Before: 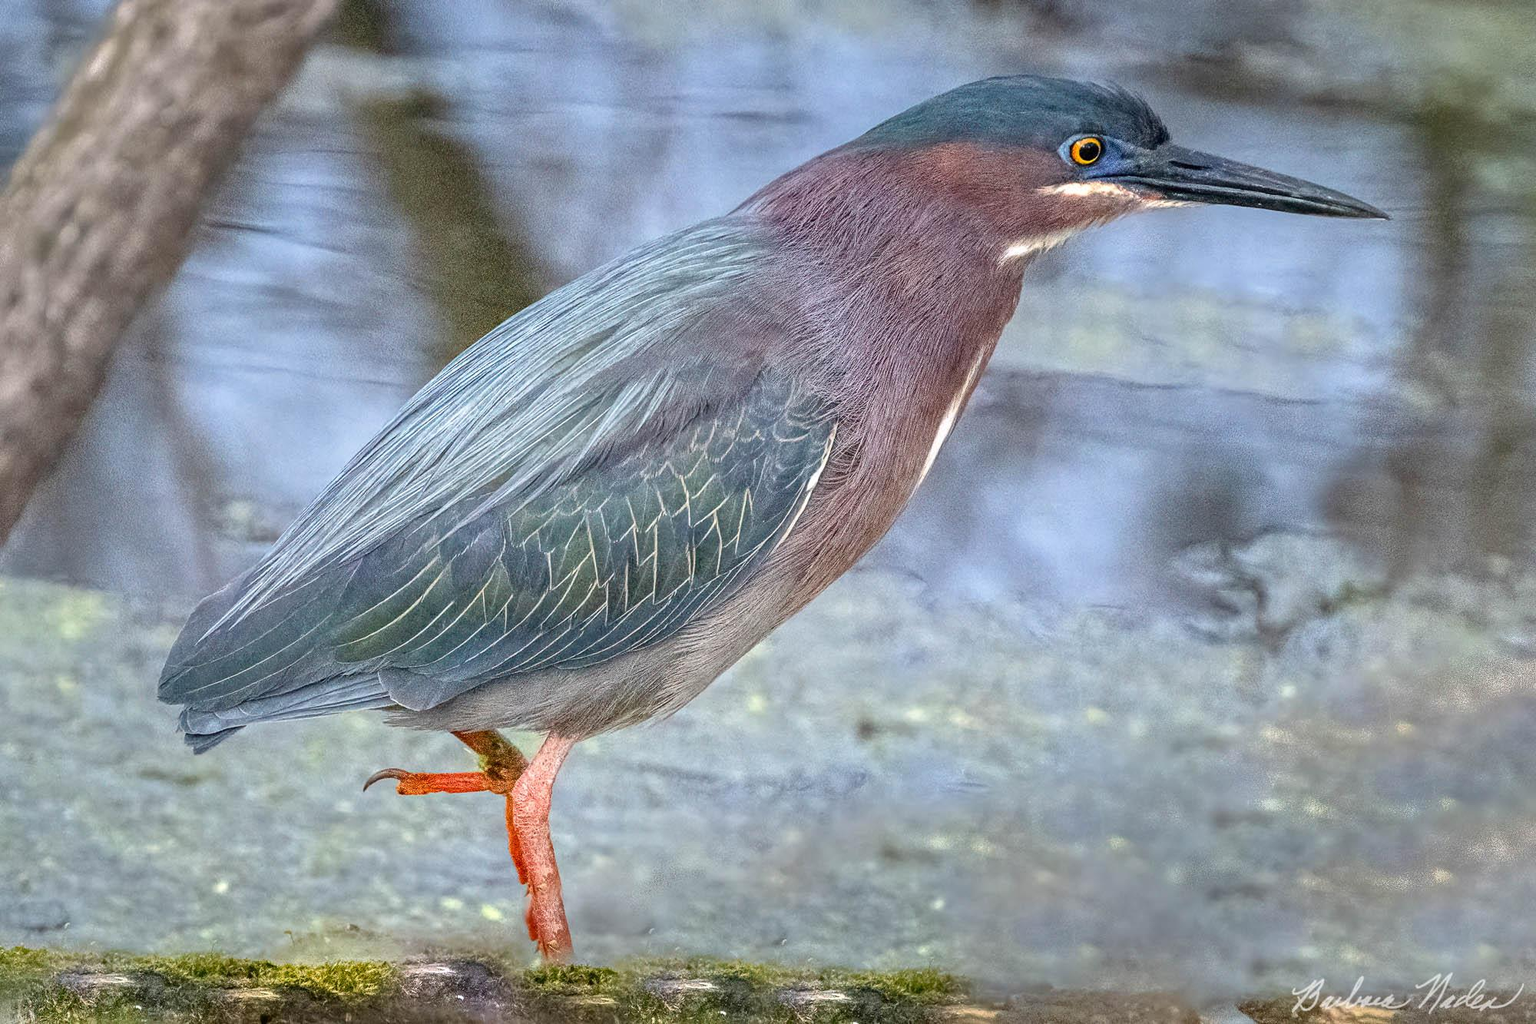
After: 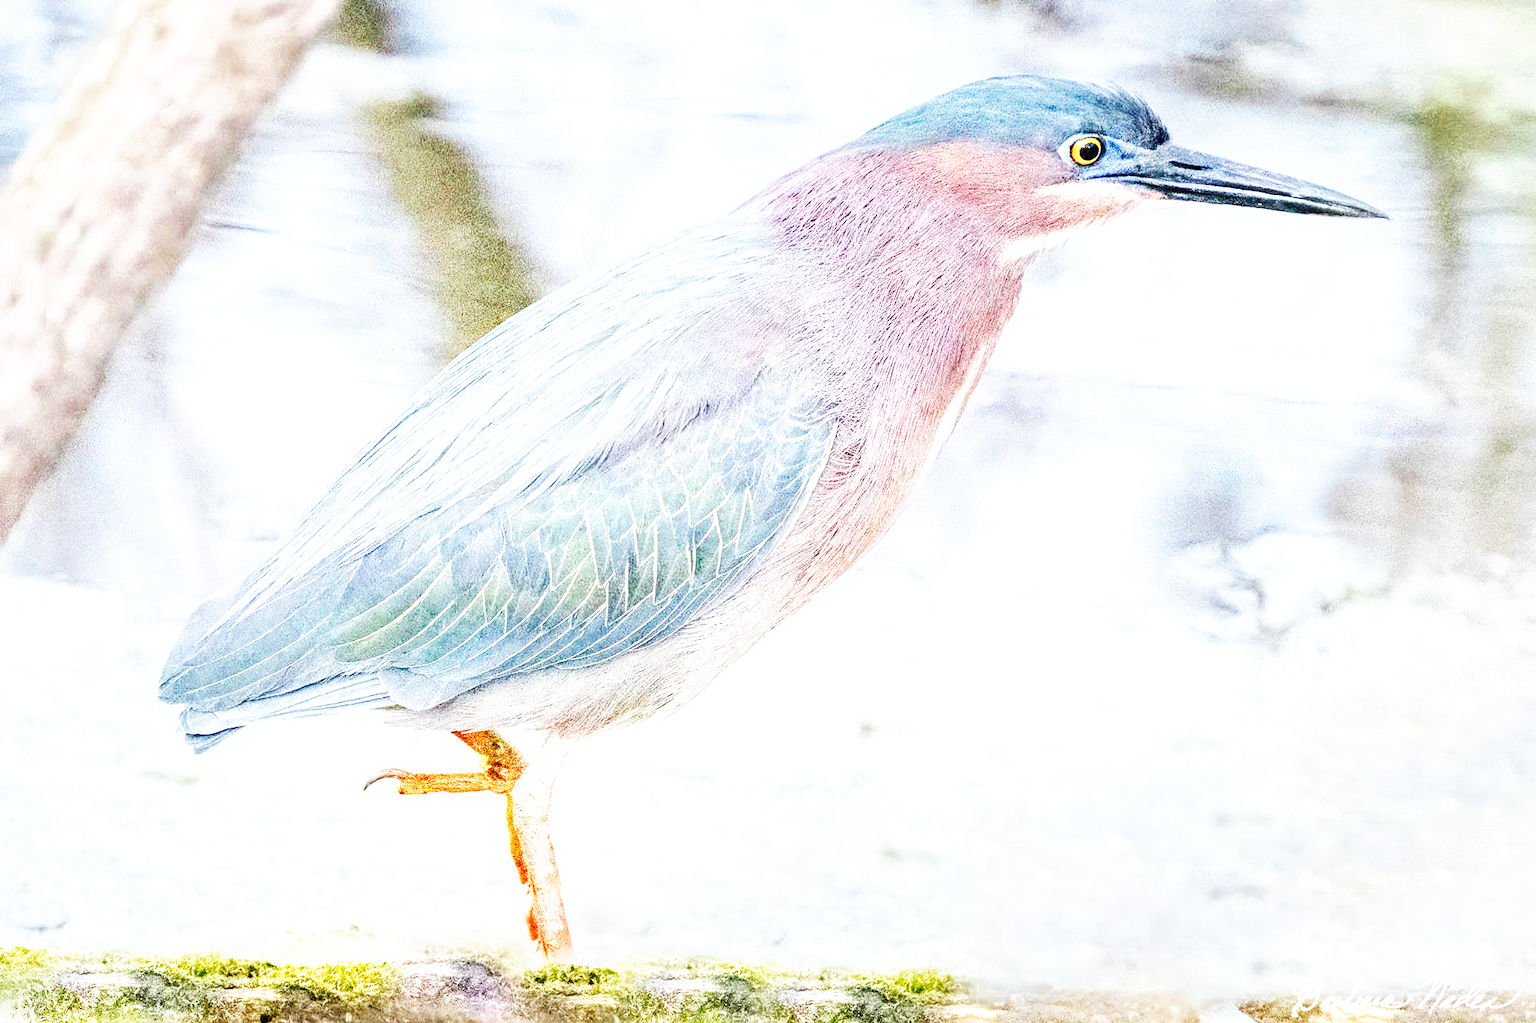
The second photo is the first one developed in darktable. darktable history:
base curve: curves: ch0 [(0, 0) (0.007, 0.004) (0.027, 0.03) (0.046, 0.07) (0.207, 0.54) (0.442, 0.872) (0.673, 0.972) (1, 1)], preserve colors none
exposure: black level correction 0, exposure 1.196 EV, compensate highlight preservation false
tone equalizer: edges refinement/feathering 500, mask exposure compensation -1.57 EV, preserve details no
